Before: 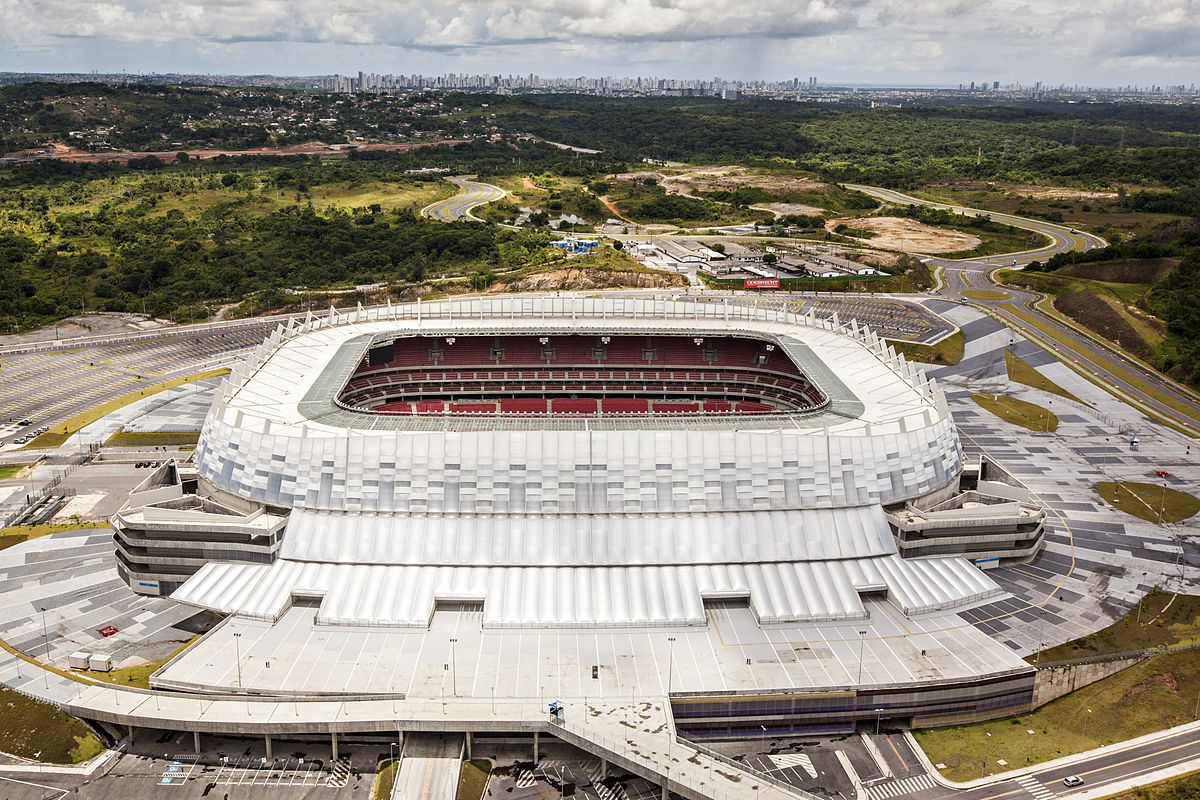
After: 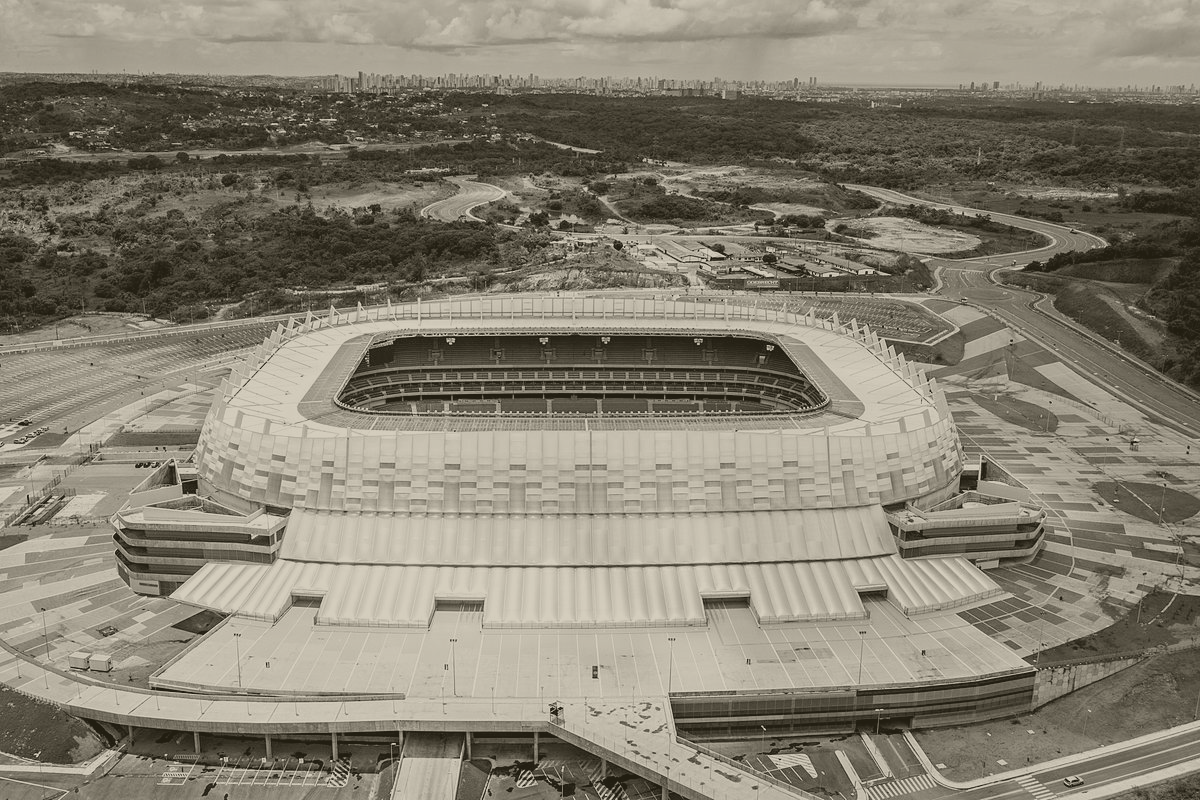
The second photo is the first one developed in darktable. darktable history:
colorize: hue 41.44°, saturation 22%, source mix 60%, lightness 10.61%
exposure: black level correction 0, exposure 0.7 EV, compensate exposure bias true, compensate highlight preservation false
